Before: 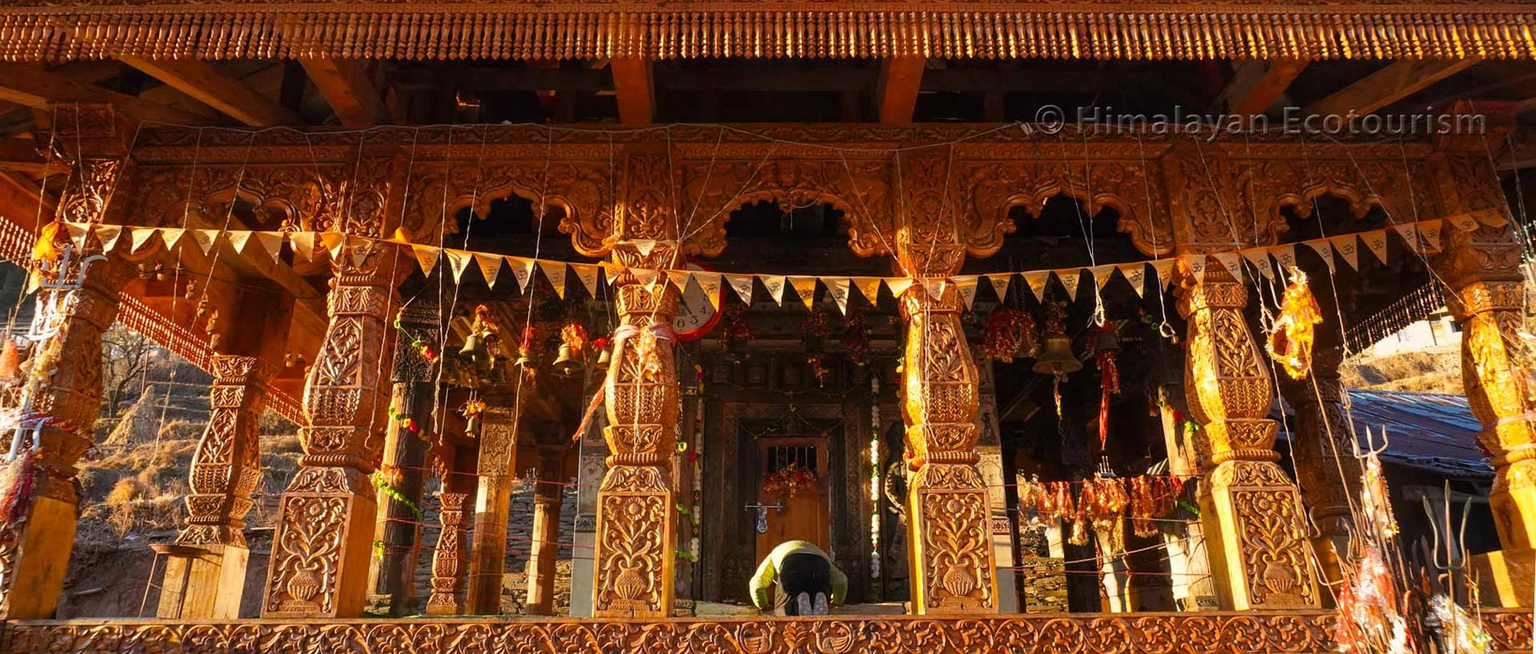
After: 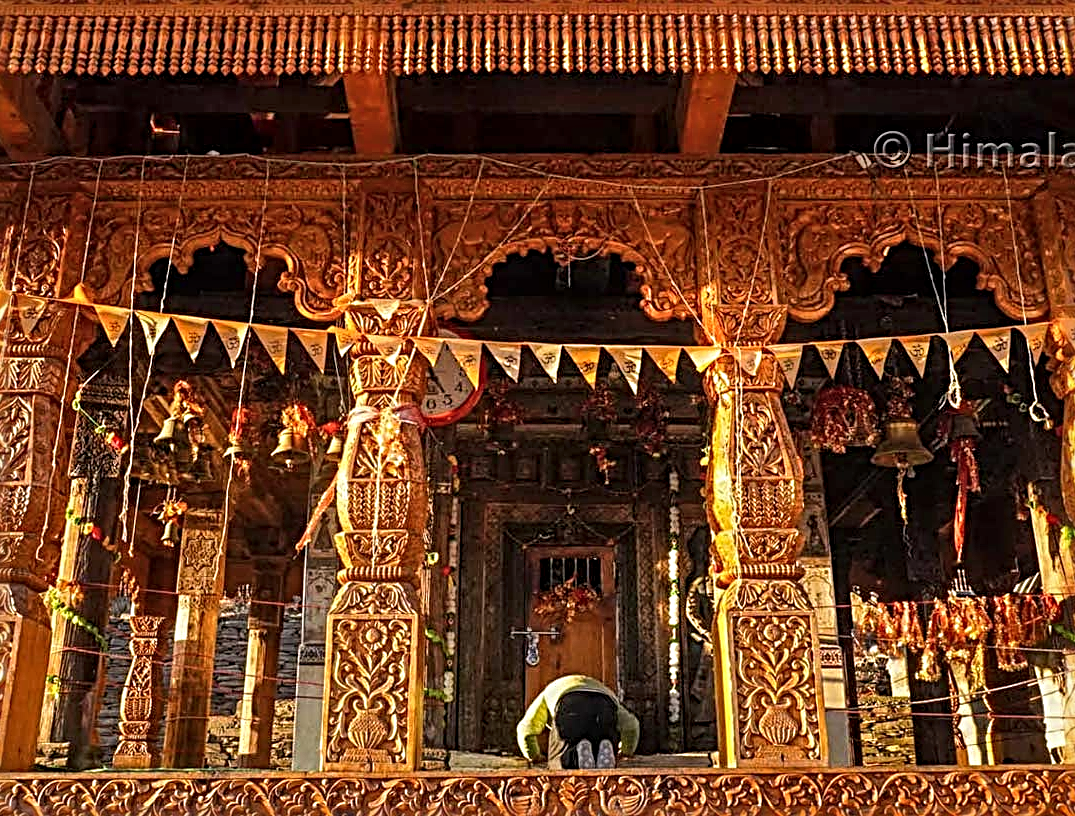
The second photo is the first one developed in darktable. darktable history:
crop: left 21.902%, right 22.098%, bottom 0.006%
shadows and highlights: low approximation 0.01, soften with gaussian
sharpen: radius 3.735, amount 0.915
local contrast: detail 130%
